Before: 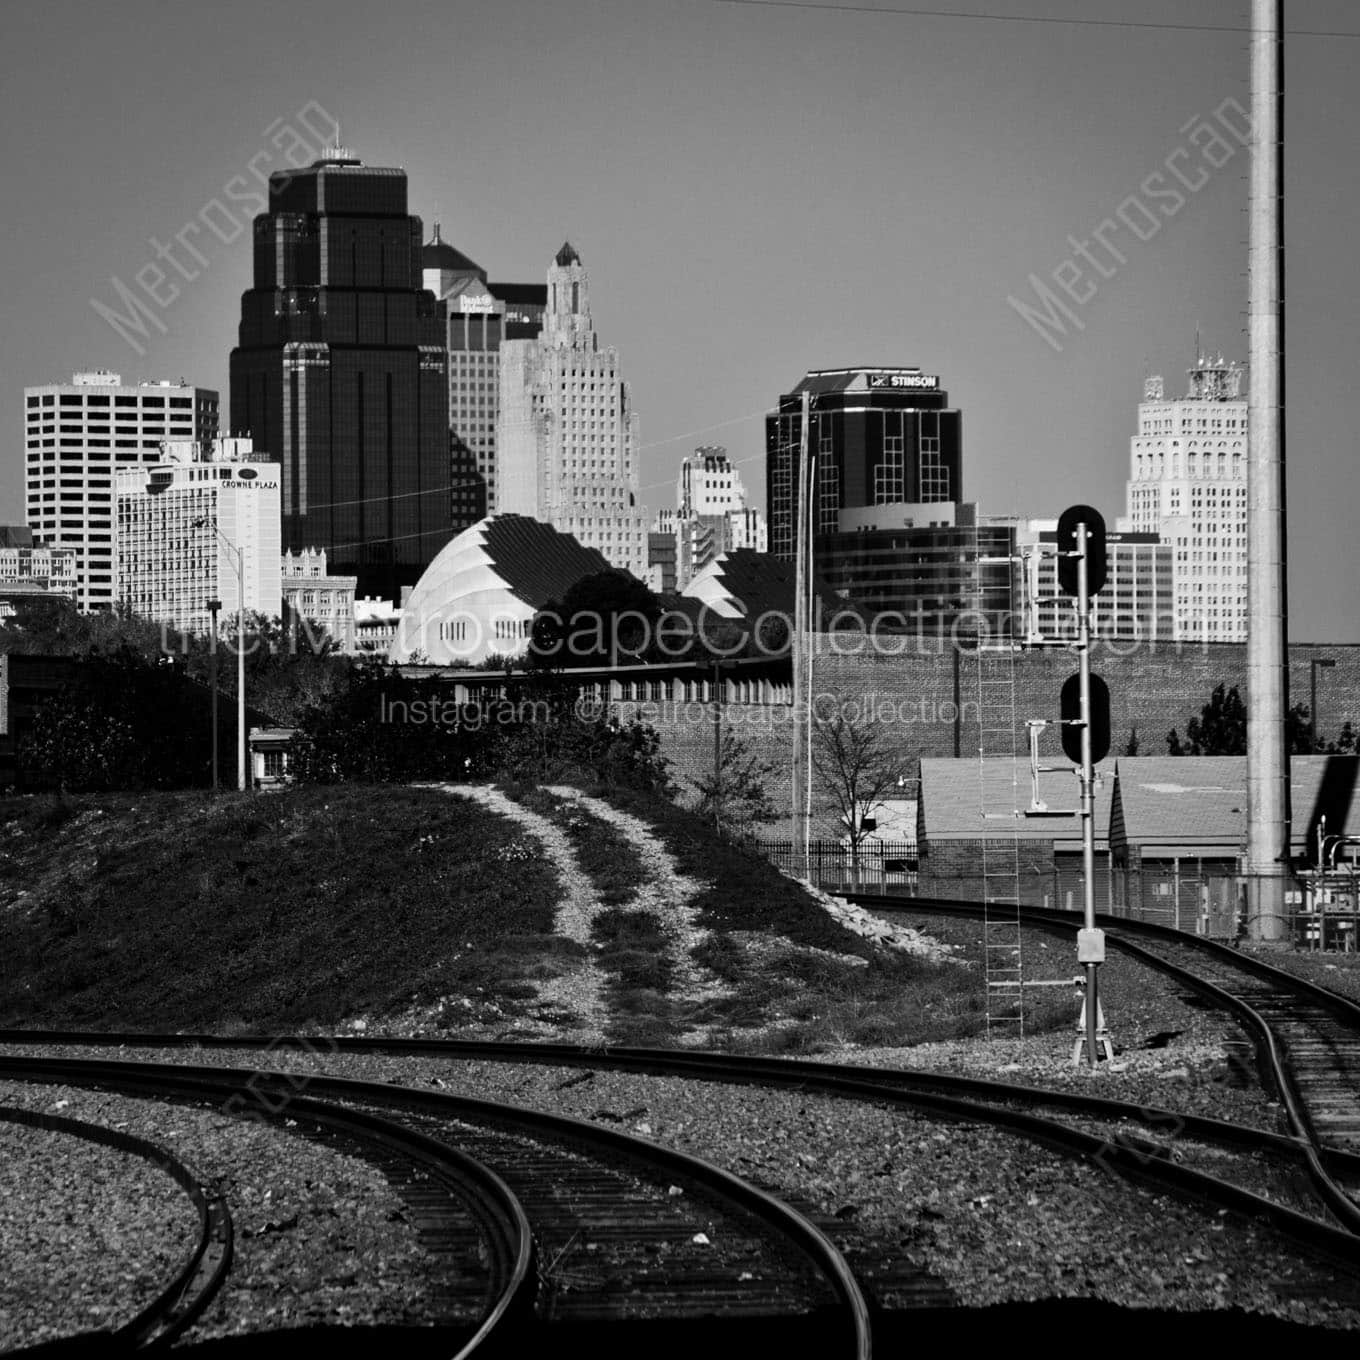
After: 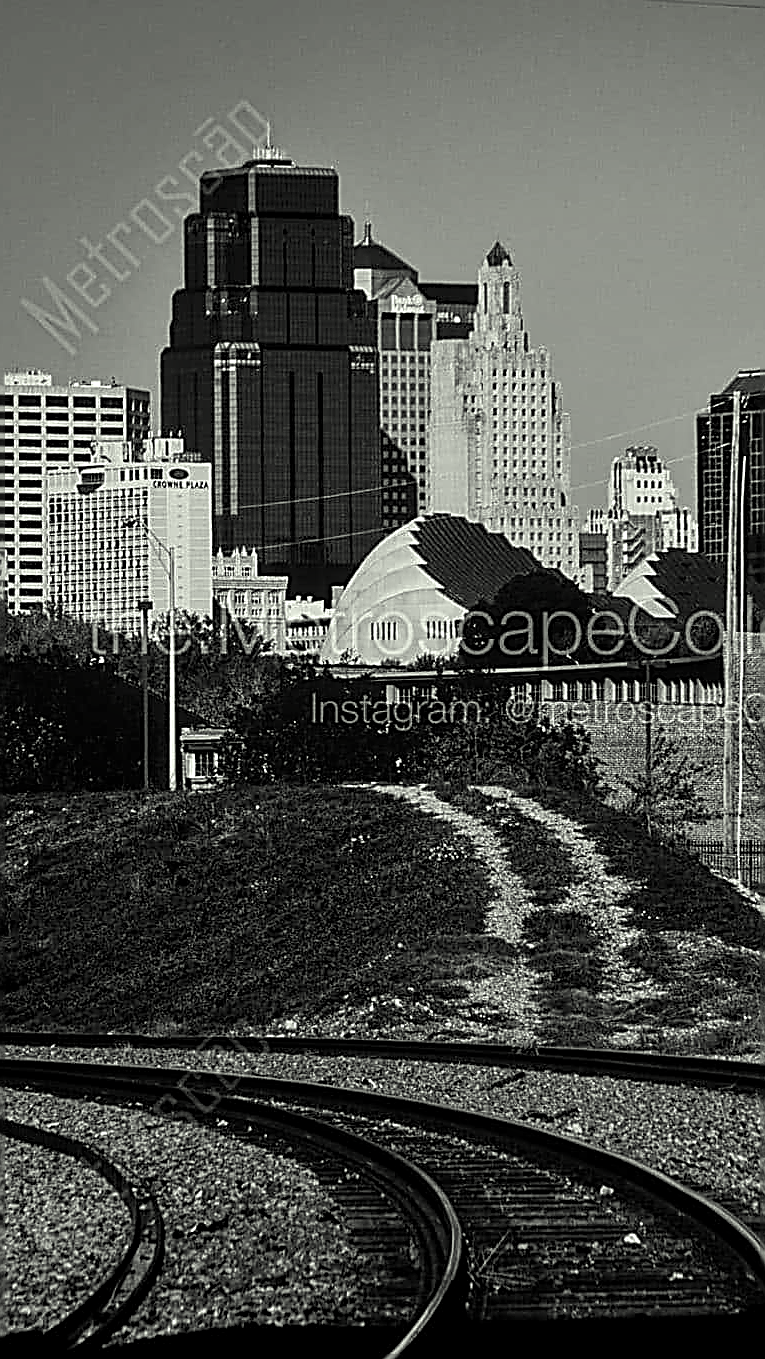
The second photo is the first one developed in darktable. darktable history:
crop: left 5.114%, right 38.589%
color correction: highlights a* -4.28, highlights b* 6.53
local contrast: on, module defaults
sharpen: amount 2
